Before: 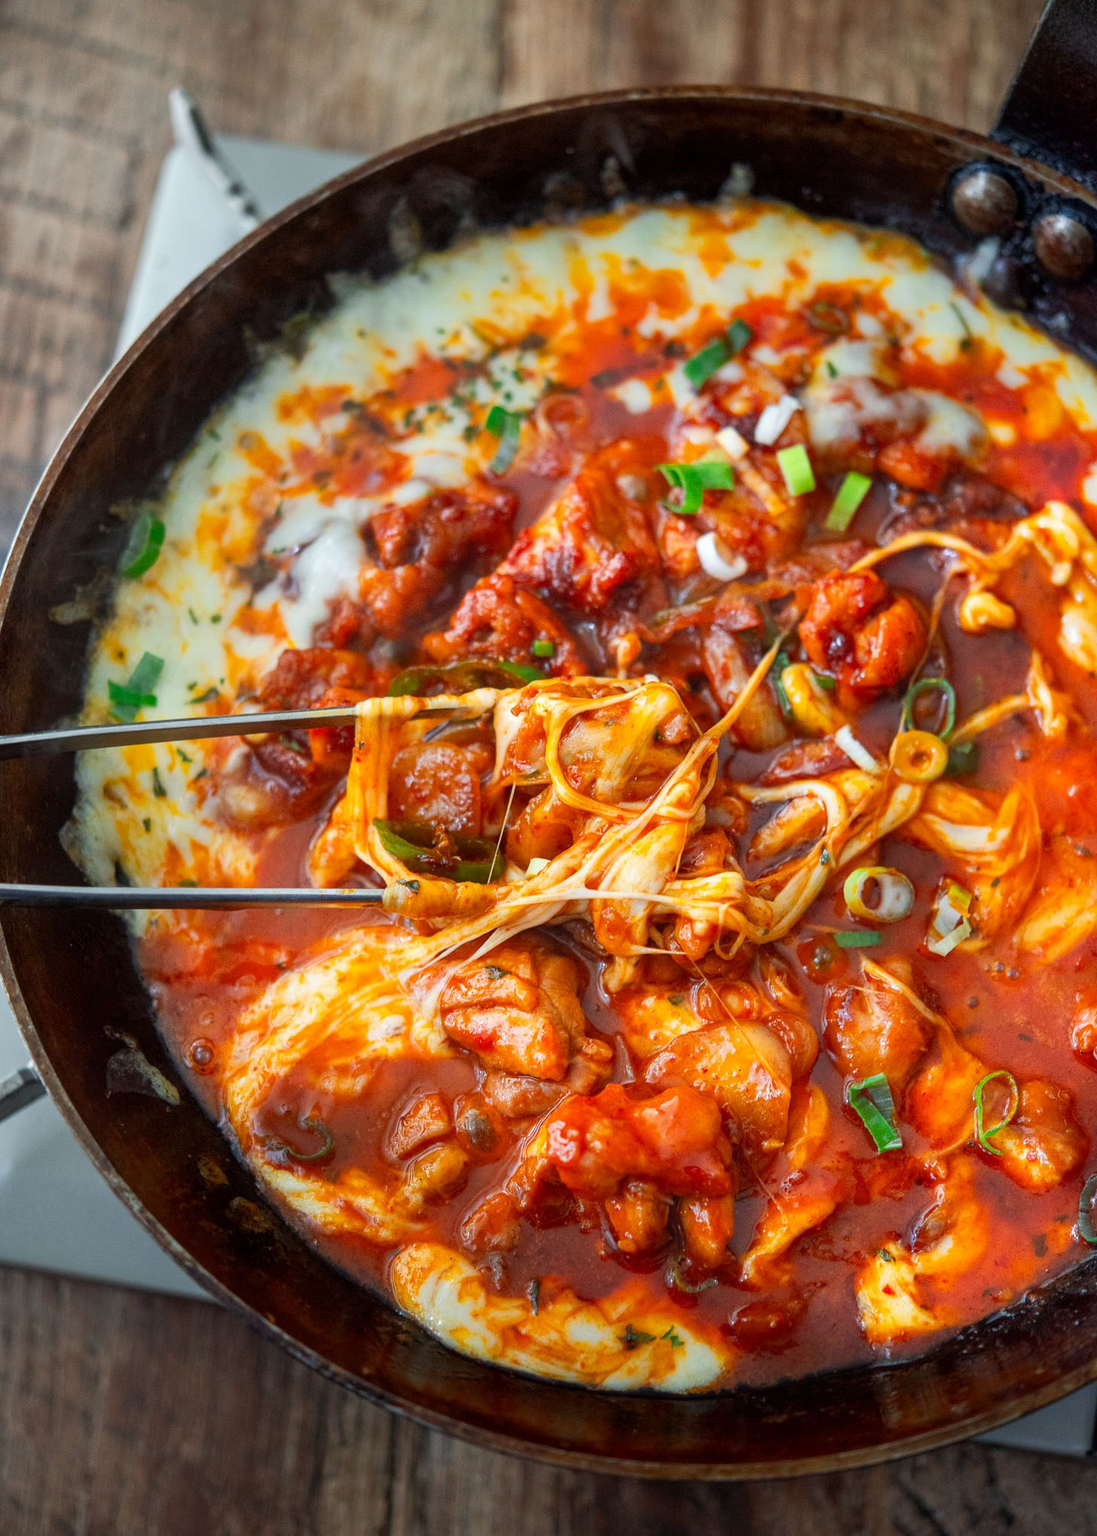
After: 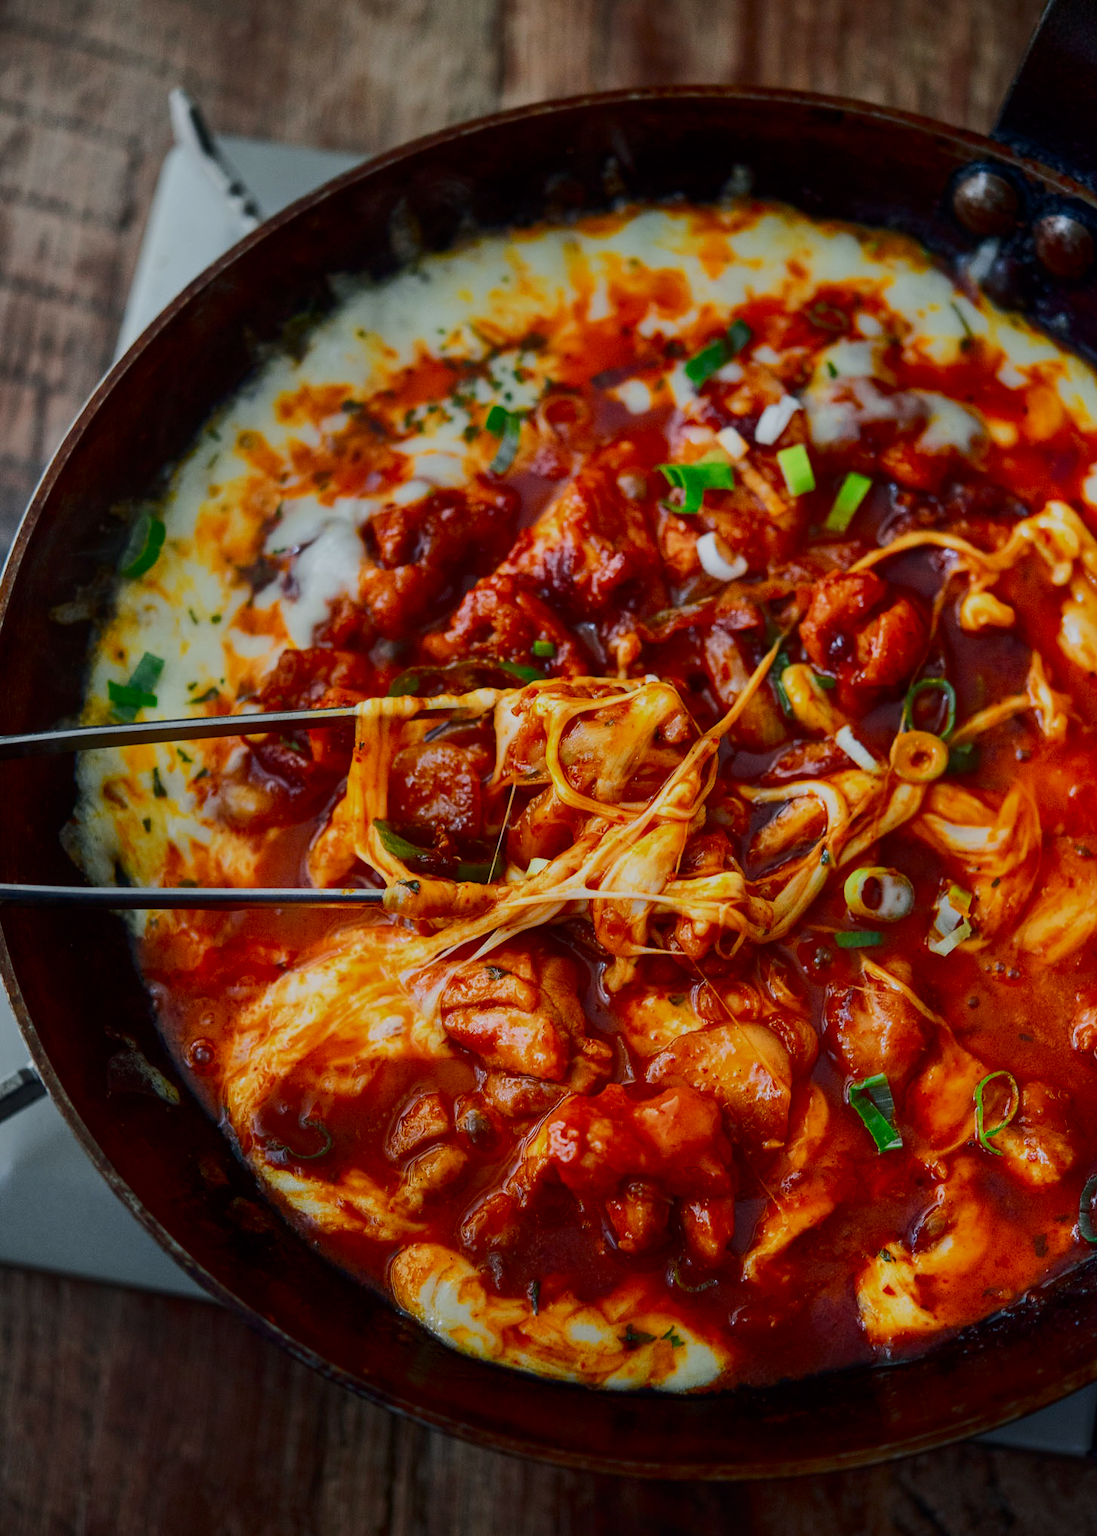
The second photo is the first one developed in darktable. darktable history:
tone curve: curves: ch0 [(0, 0) (0.126, 0.061) (0.338, 0.285) (0.494, 0.518) (0.703, 0.762) (1, 1)]; ch1 [(0, 0) (0.364, 0.322) (0.443, 0.441) (0.5, 0.501) (0.55, 0.578) (1, 1)]; ch2 [(0, 0) (0.44, 0.424) (0.501, 0.499) (0.557, 0.564) (0.613, 0.682) (0.707, 0.746) (1, 1)], color space Lab, independent channels, preserve colors none
exposure: exposure -1 EV, compensate highlight preservation false
